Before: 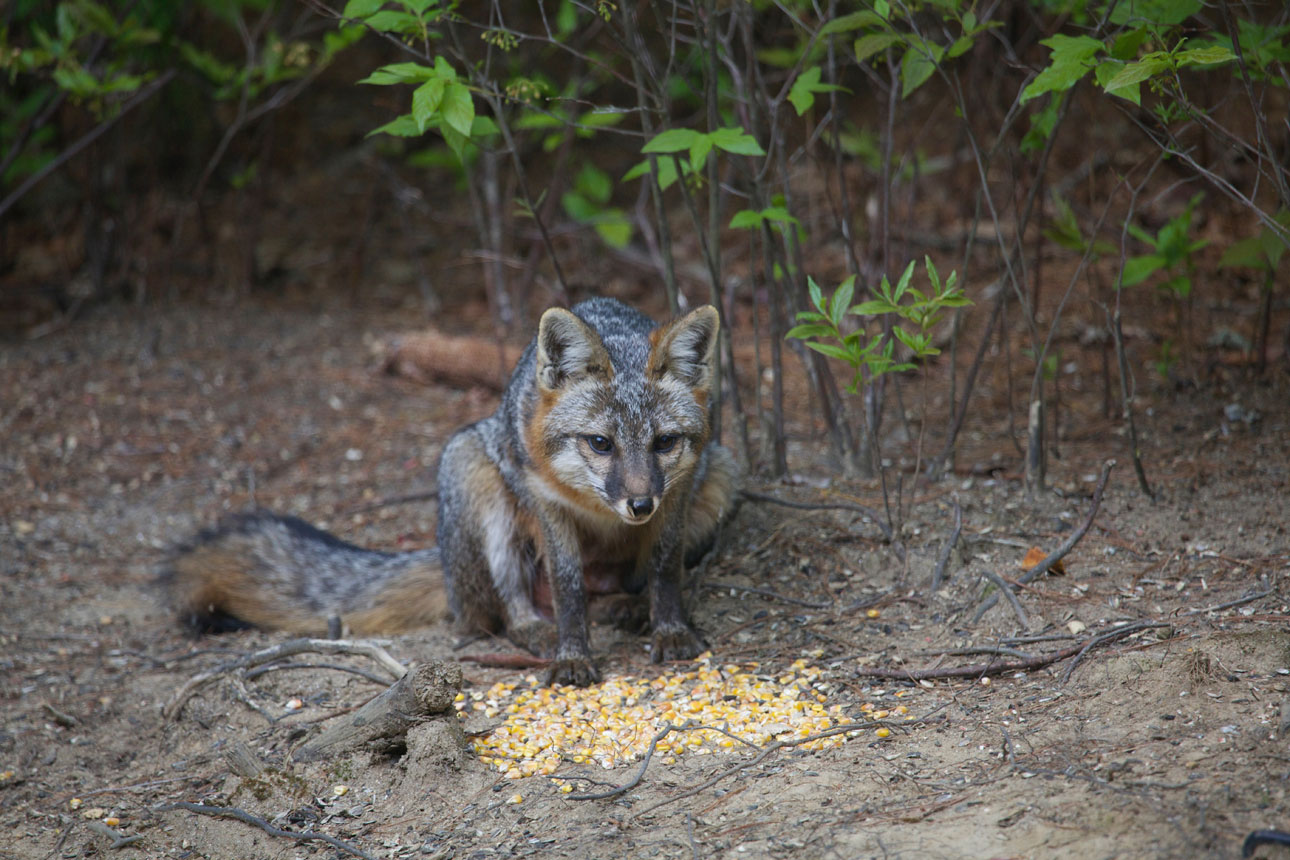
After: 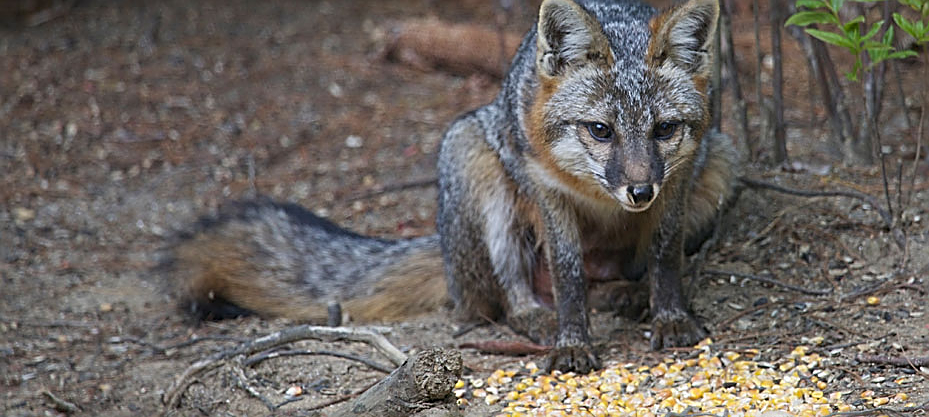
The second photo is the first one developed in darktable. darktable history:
crop: top 36.498%, right 27.964%, bottom 14.995%
sharpen: amount 1
